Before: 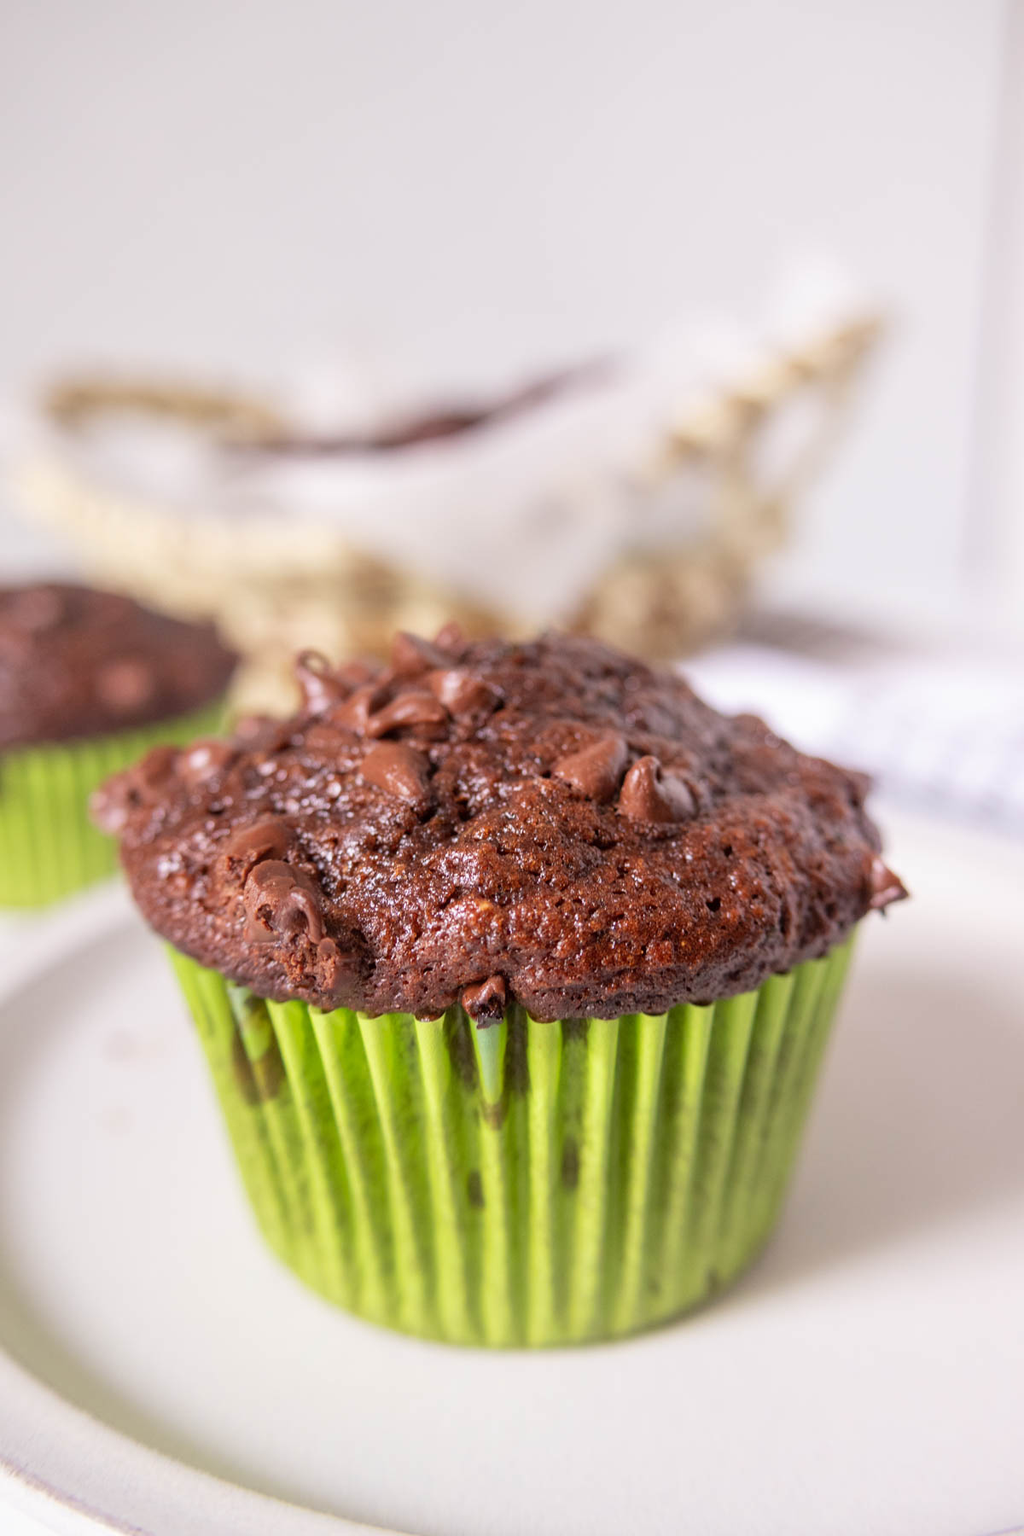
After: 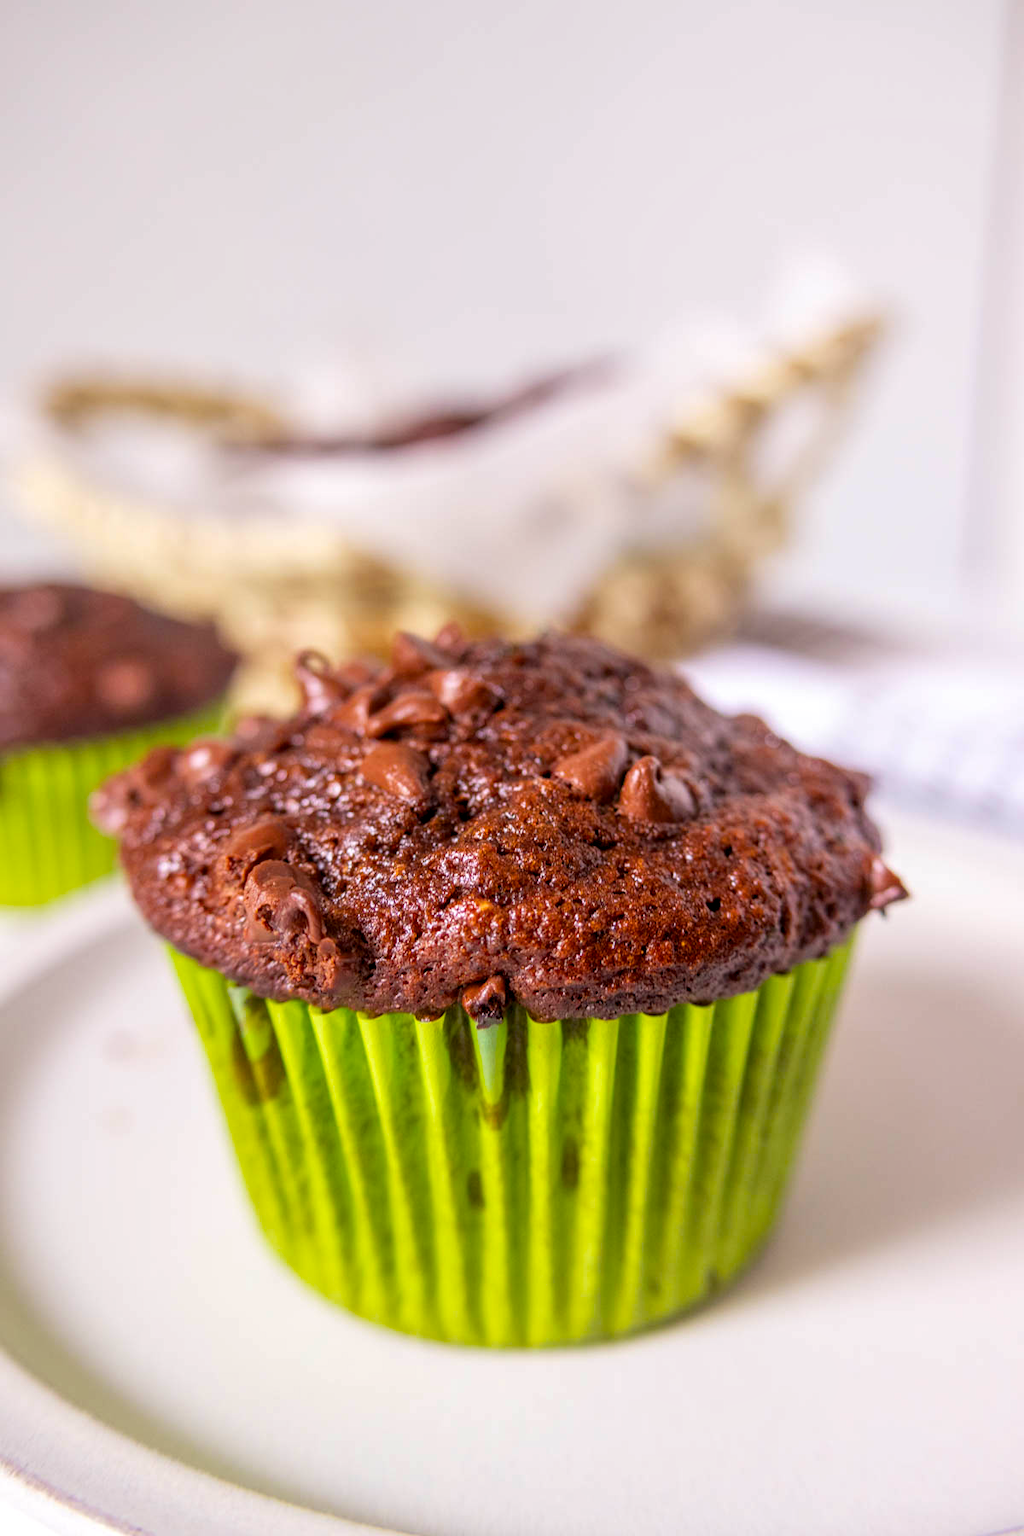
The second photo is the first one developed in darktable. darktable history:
color balance rgb: perceptual saturation grading › global saturation 30%, global vibrance 20%
local contrast: on, module defaults
